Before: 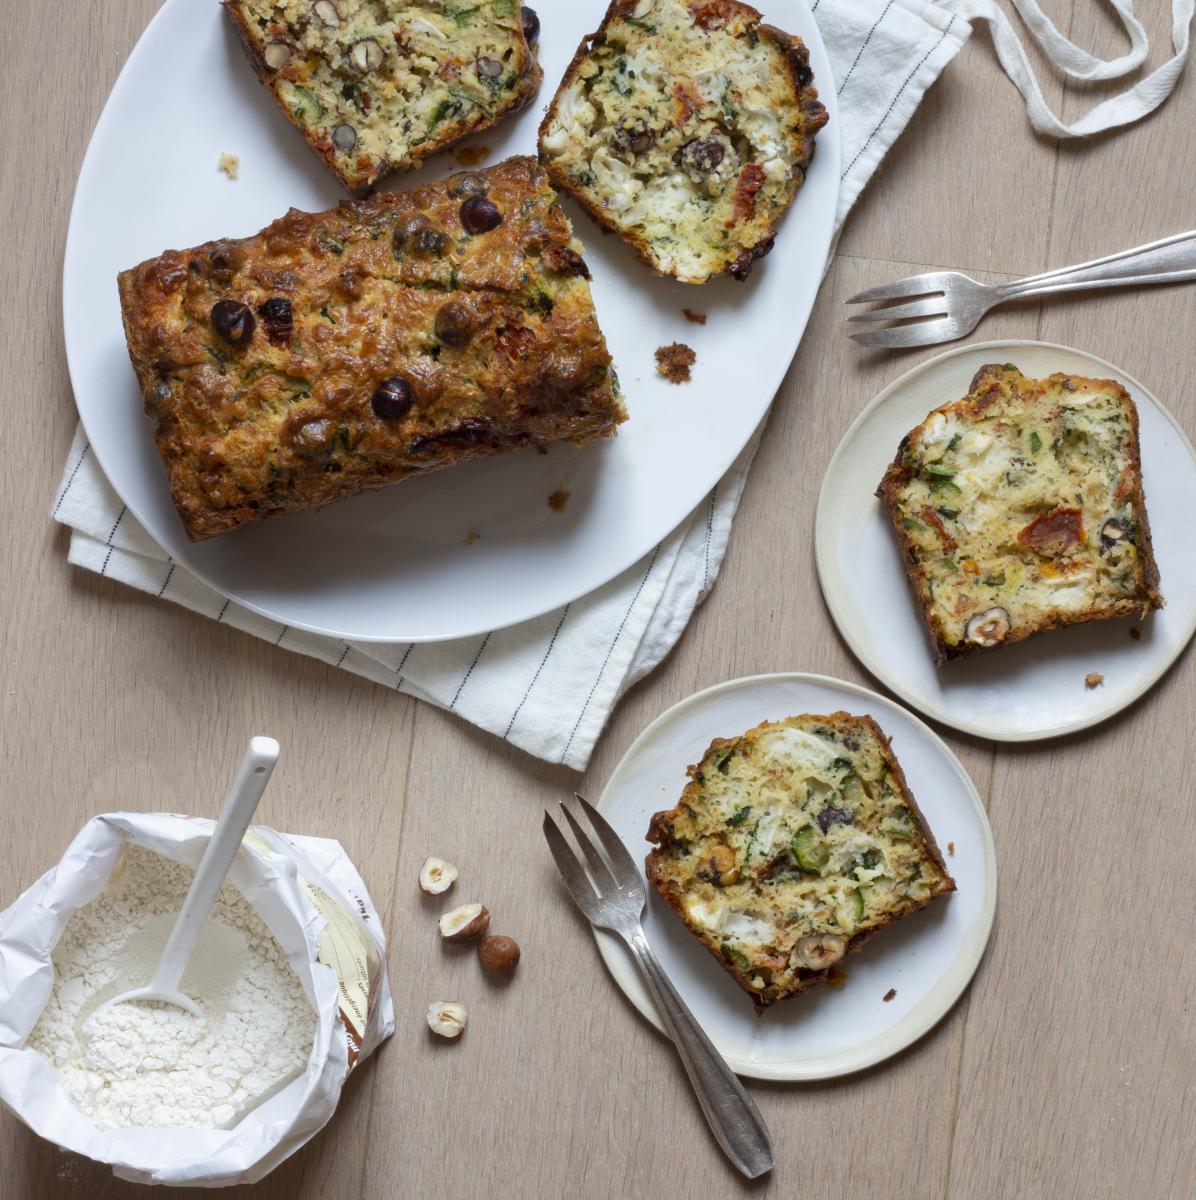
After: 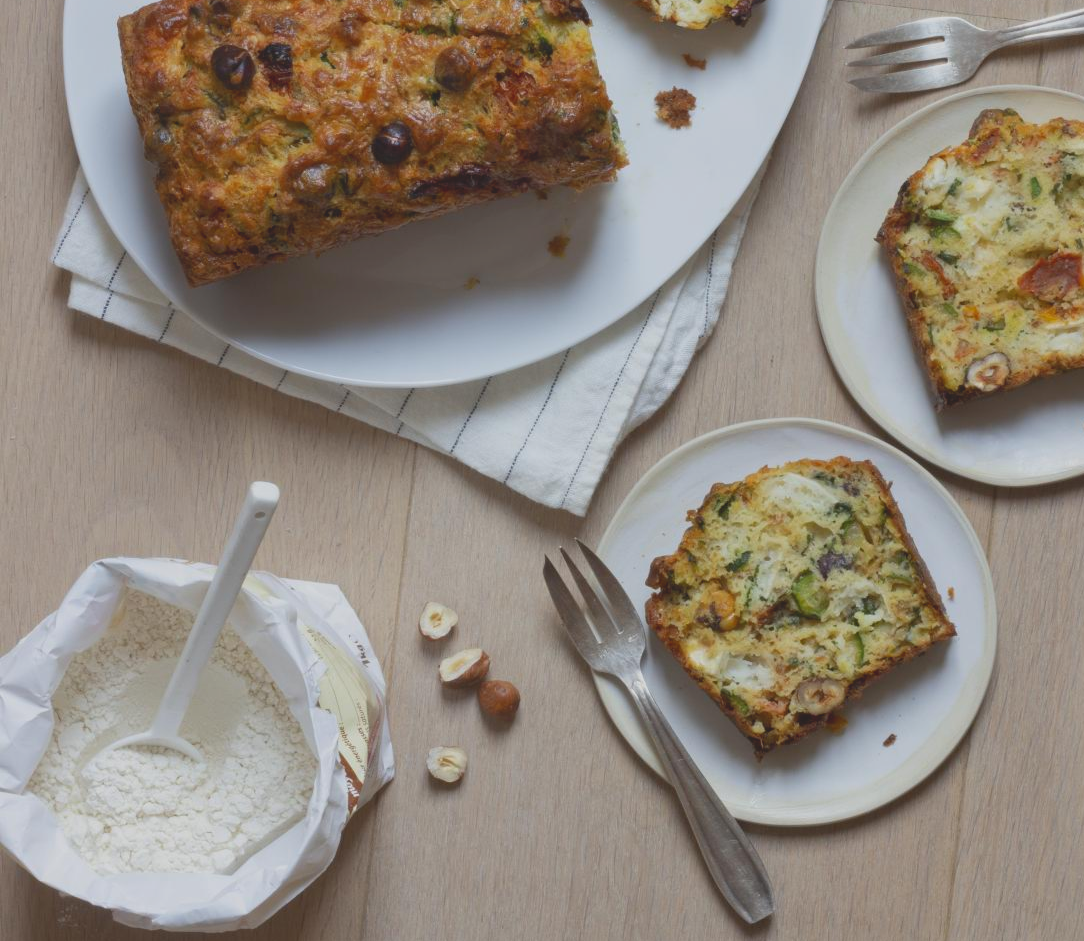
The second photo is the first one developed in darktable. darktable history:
contrast brightness saturation: contrast -0.27
crop: top 21.3%, right 9.344%, bottom 0.22%
